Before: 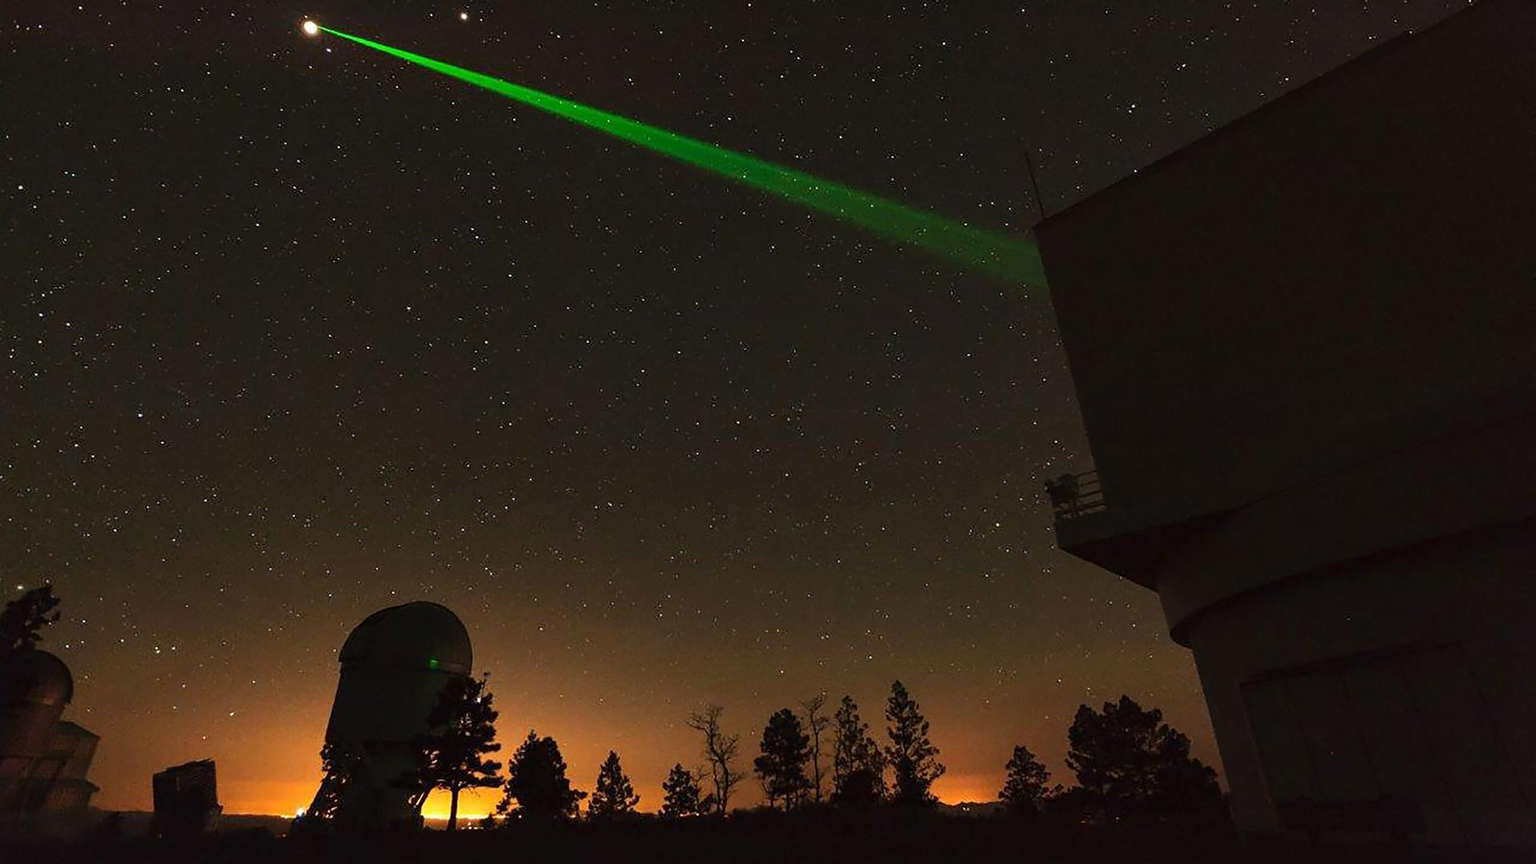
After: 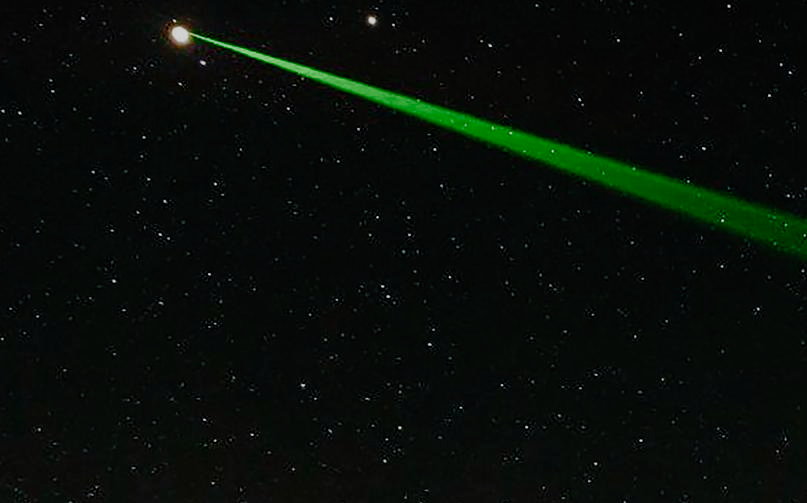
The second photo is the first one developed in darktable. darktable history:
filmic rgb: black relative exposure -7.65 EV, white relative exposure 4.56 EV, hardness 3.61, add noise in highlights 0.001, preserve chrominance no, color science v3 (2019), use custom middle-gray values true, contrast in highlights soft
crop and rotate: left 10.851%, top 0.089%, right 47.096%, bottom 53.326%
color balance rgb: shadows lift › chroma 2.019%, shadows lift › hue 247.81°, power › luminance -7.764%, power › chroma 1.123%, power › hue 217.97°, perceptual saturation grading › global saturation 20%, perceptual saturation grading › highlights -50.562%, perceptual saturation grading › shadows 30.104%
